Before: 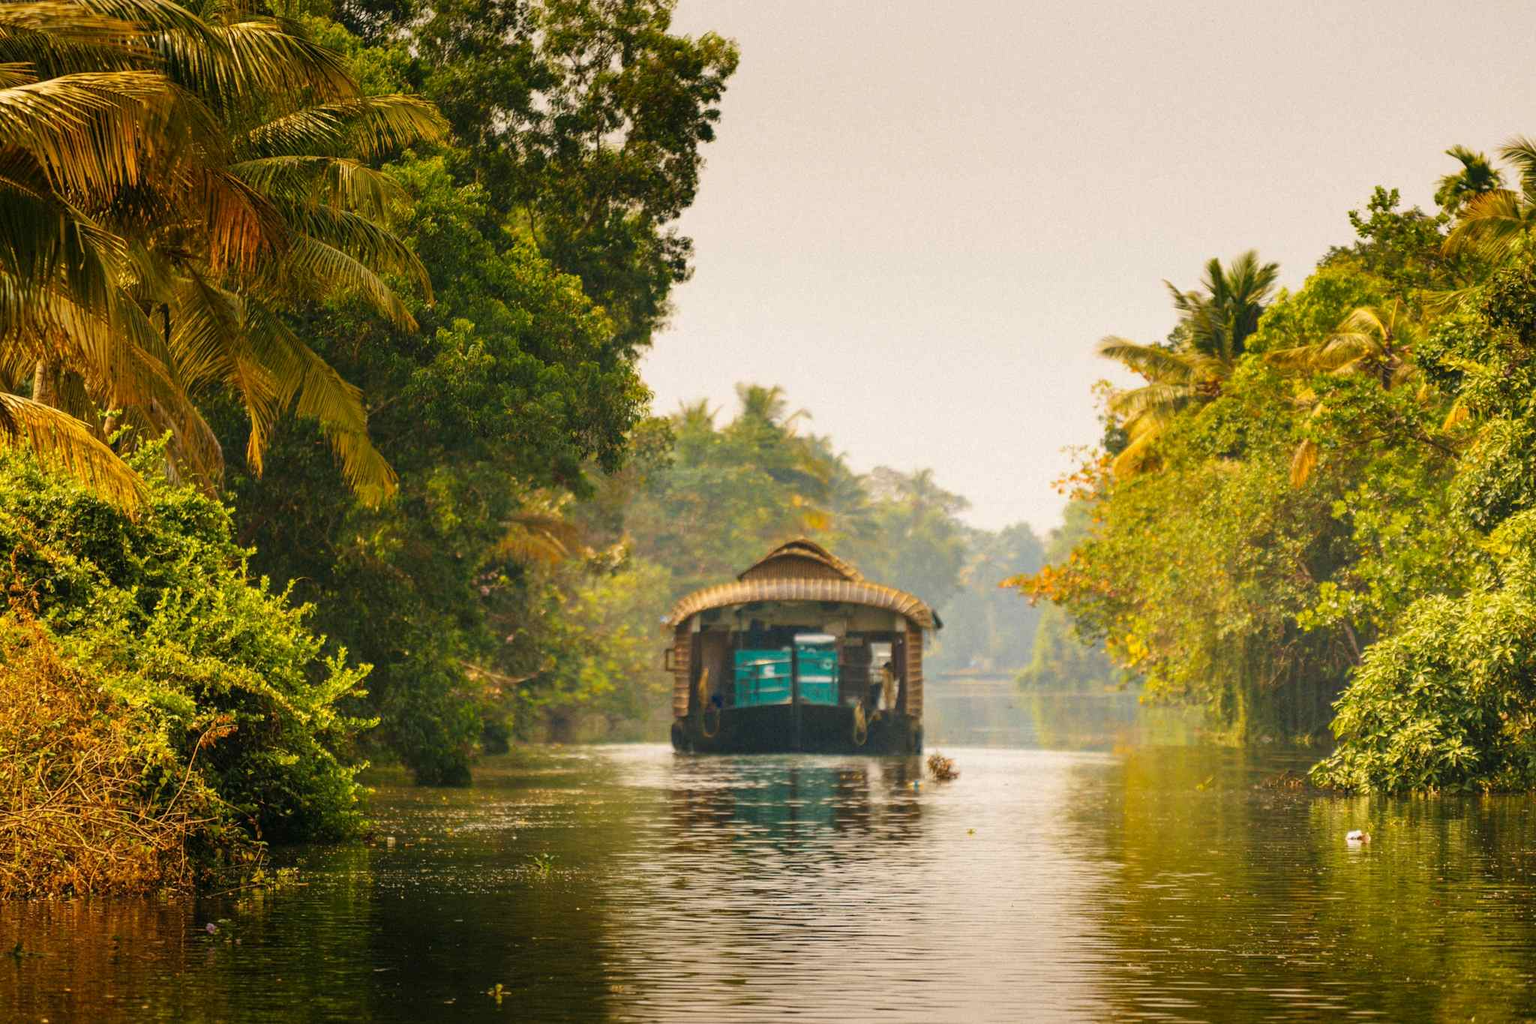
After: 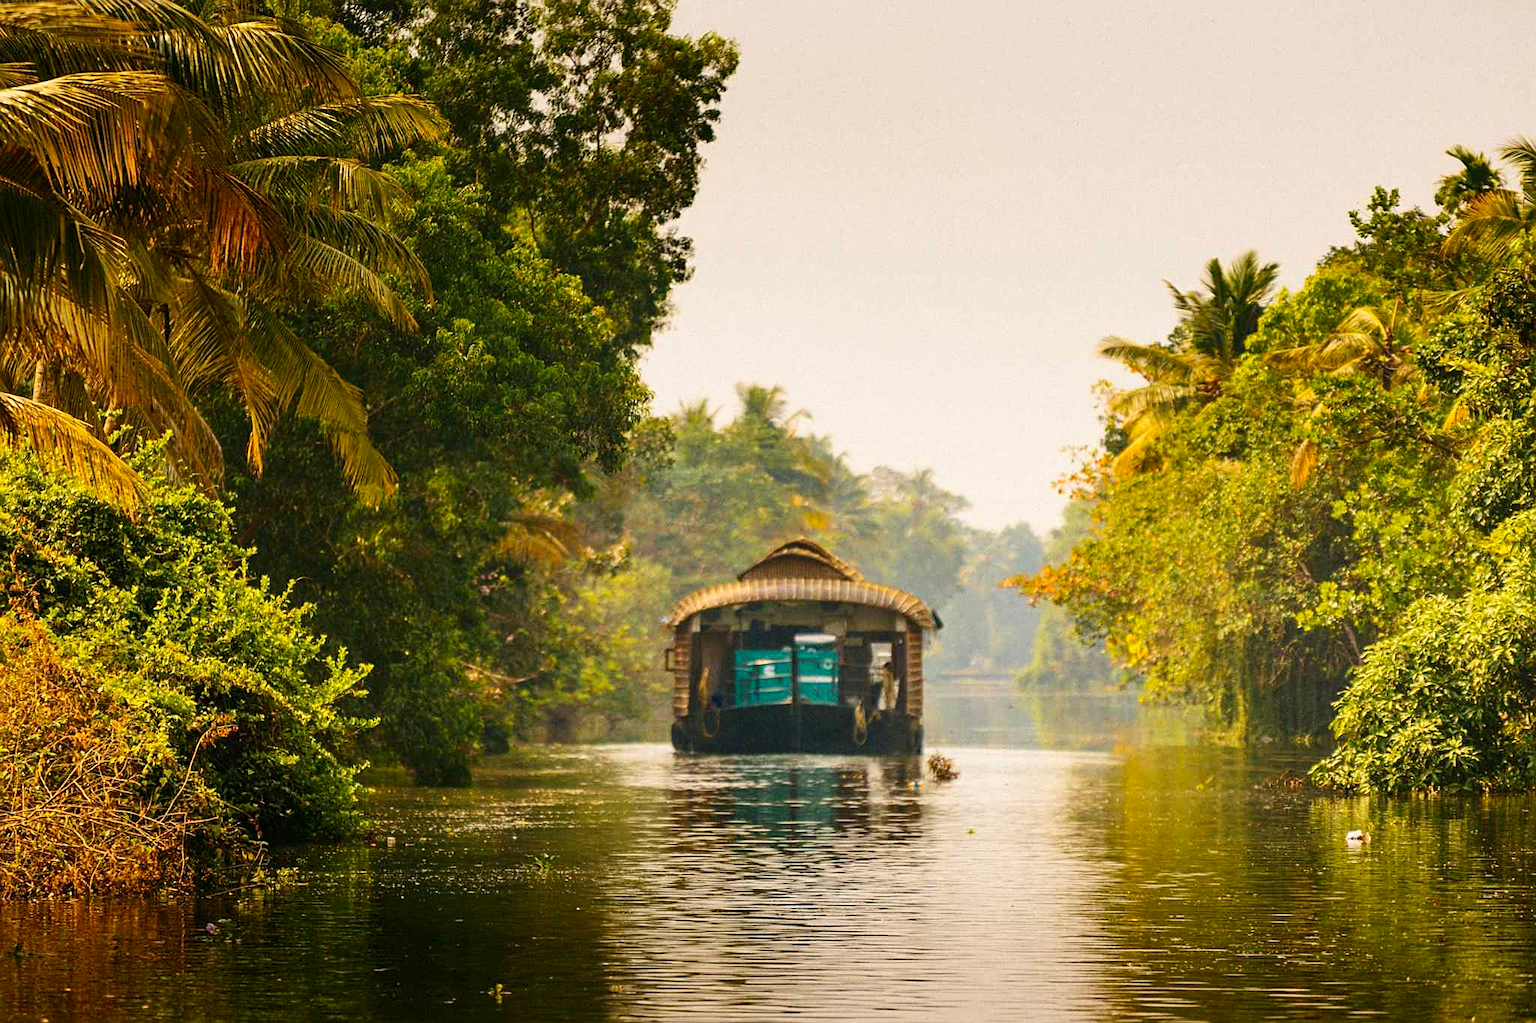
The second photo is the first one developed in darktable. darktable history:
contrast brightness saturation: contrast 0.149, brightness -0.008, saturation 0.097
sharpen: amount 0.498
tone equalizer: edges refinement/feathering 500, mask exposure compensation -1.57 EV, preserve details no
exposure: compensate highlight preservation false
